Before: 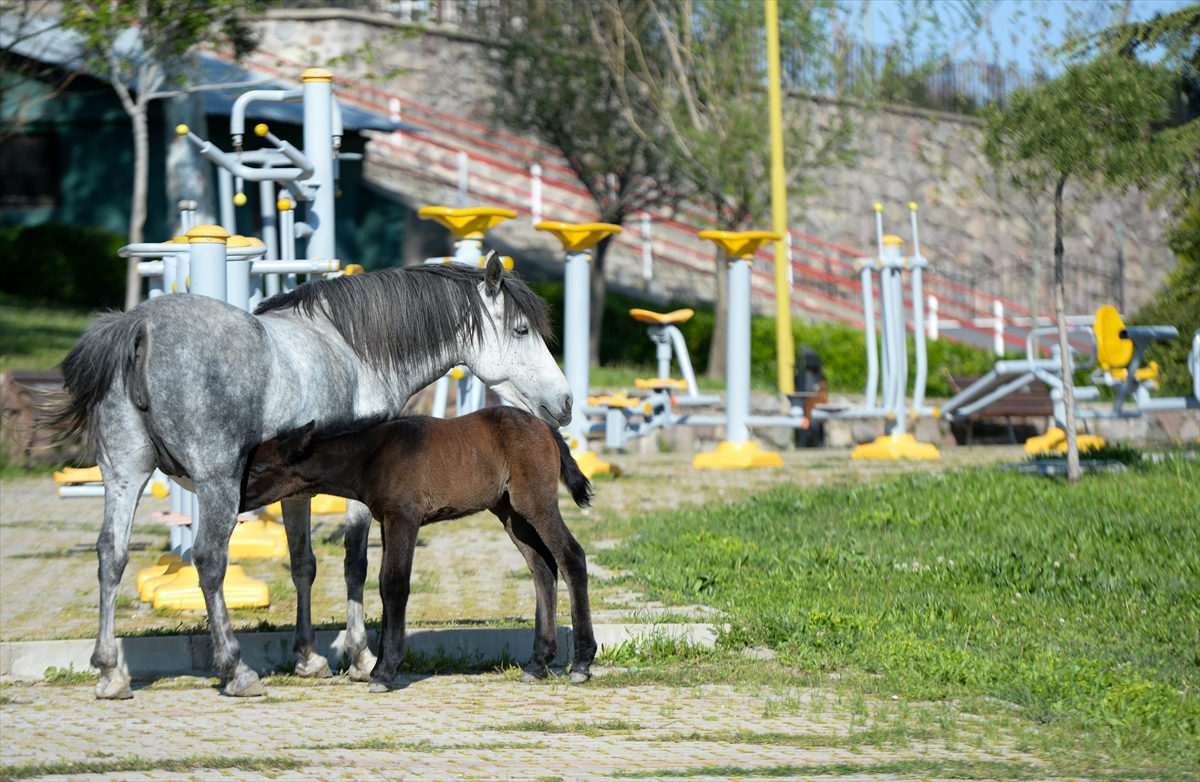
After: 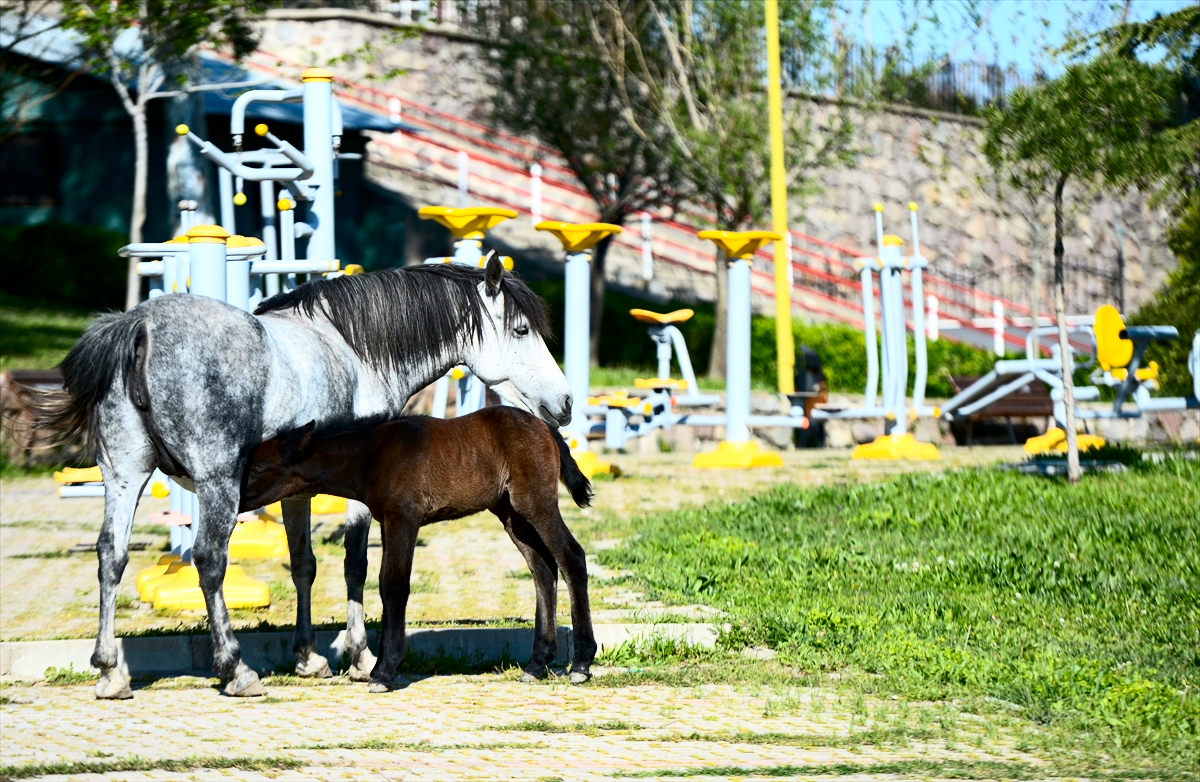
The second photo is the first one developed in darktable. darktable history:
contrast brightness saturation: contrast 0.4, brightness 0.05, saturation 0.25
haze removal: compatibility mode true, adaptive false
